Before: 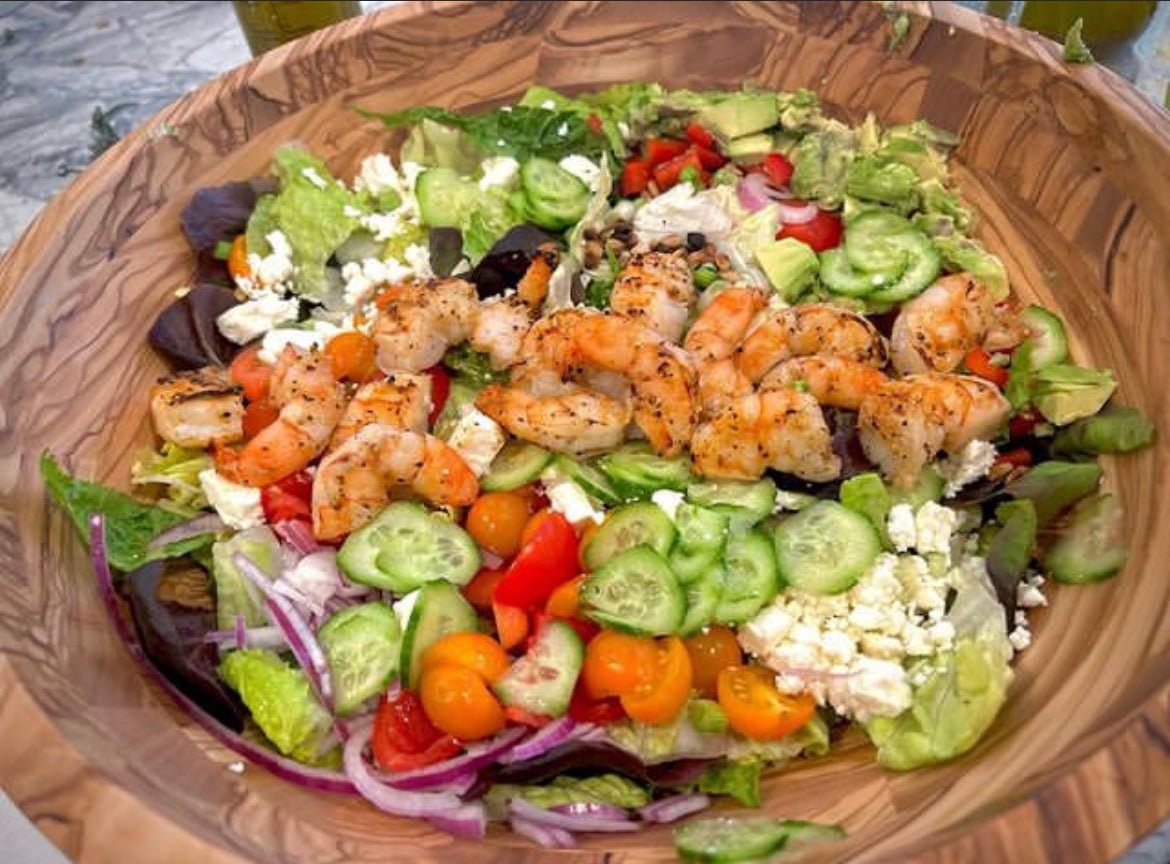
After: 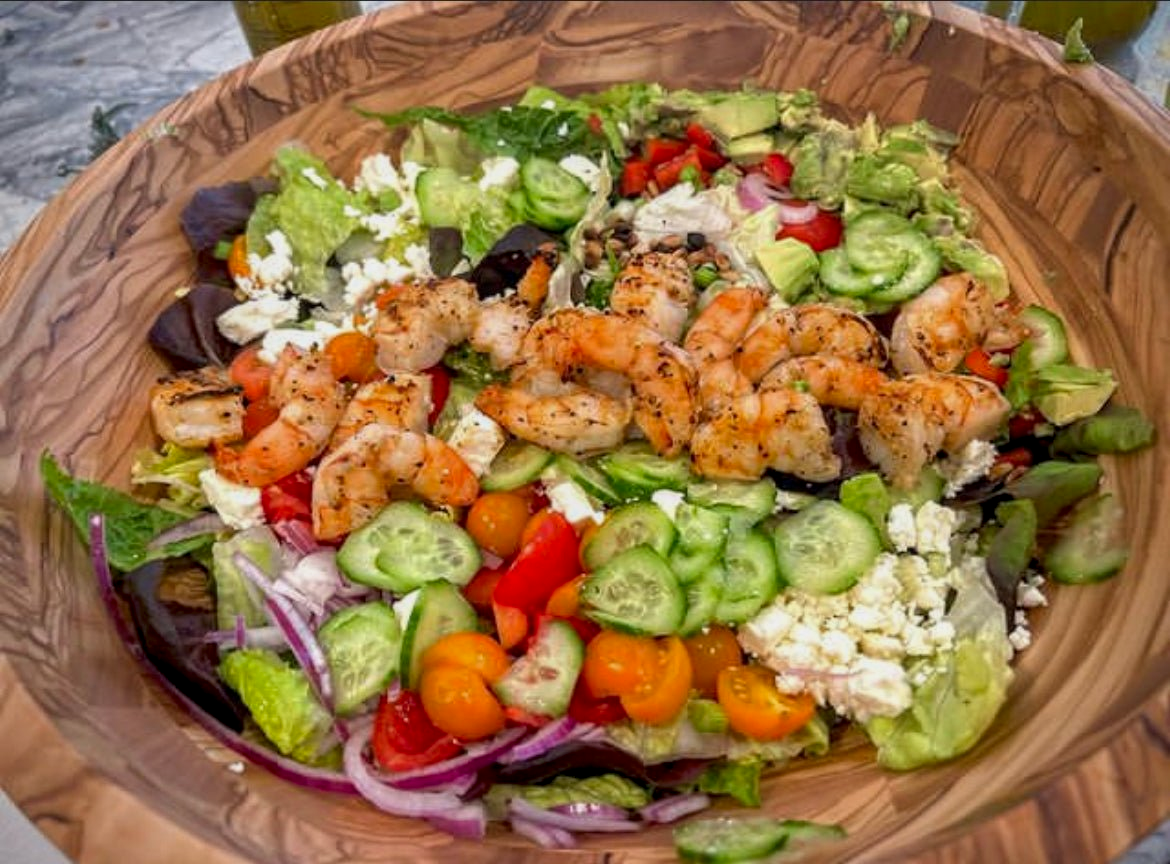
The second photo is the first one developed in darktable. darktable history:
local contrast: on, module defaults
shadows and highlights: radius 120.08, shadows 21.38, white point adjustment -9.62, highlights -14.74, shadows color adjustment 98.02%, highlights color adjustment 57.83%, soften with gaussian
